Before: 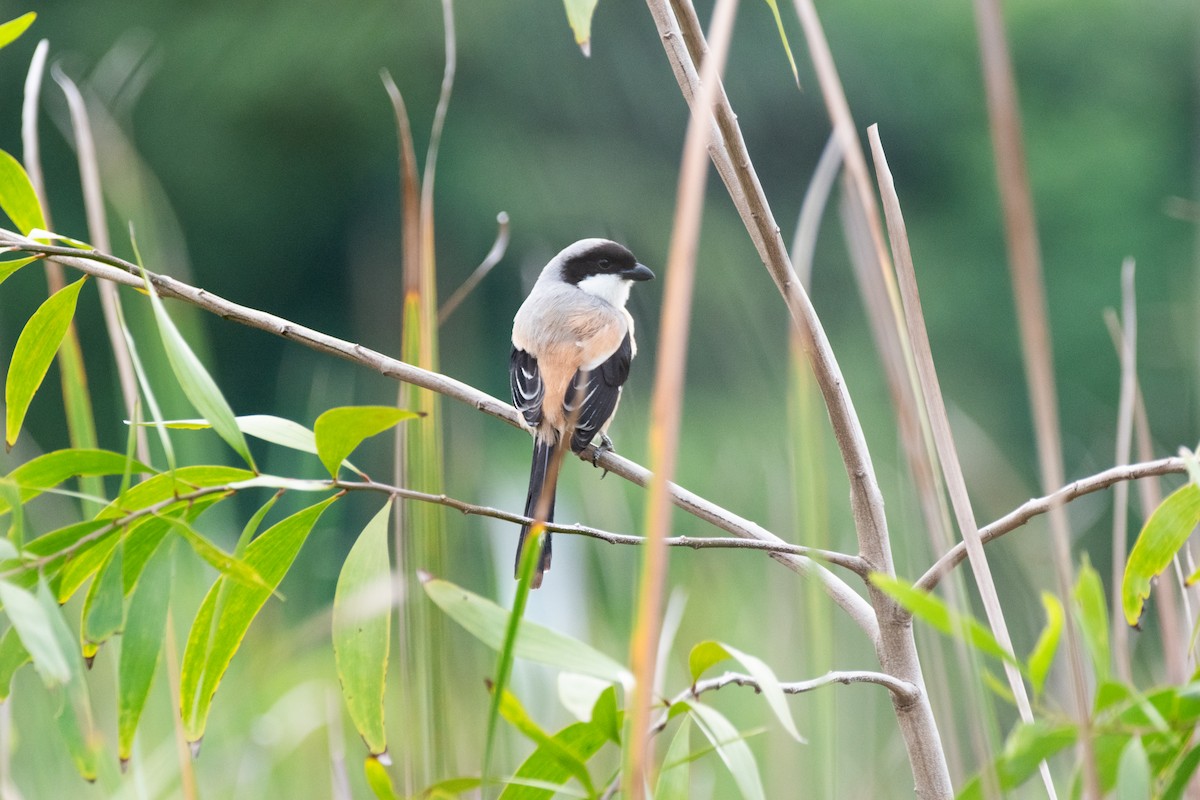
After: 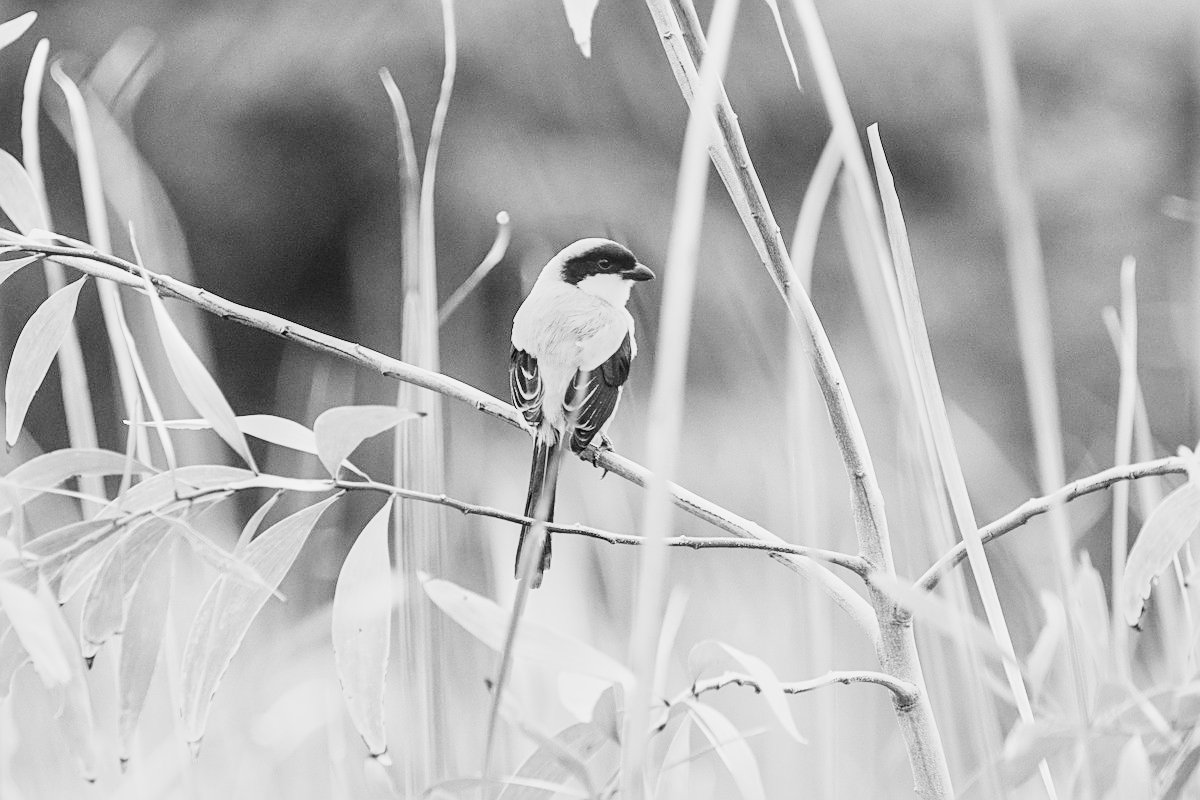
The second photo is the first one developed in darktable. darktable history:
sharpen: on, module defaults
base curve: curves: ch0 [(0, 0) (0.028, 0.03) (0.121, 0.232) (0.46, 0.748) (0.859, 0.968) (1, 1)], preserve colors none
monochrome: a -92.57, b 58.91
local contrast: on, module defaults
shadows and highlights: shadows 25, highlights -25
tone curve: curves: ch0 [(0, 0.013) (0.104, 0.103) (0.258, 0.267) (0.448, 0.487) (0.709, 0.794) (0.895, 0.915) (0.994, 0.971)]; ch1 [(0, 0) (0.335, 0.298) (0.446, 0.413) (0.488, 0.484) (0.515, 0.508) (0.584, 0.623) (0.635, 0.661) (1, 1)]; ch2 [(0, 0) (0.314, 0.306) (0.436, 0.447) (0.502, 0.503) (0.538, 0.541) (0.568, 0.603) (0.641, 0.635) (0.717, 0.701) (1, 1)], color space Lab, independent channels, preserve colors none
color balance rgb: perceptual saturation grading › global saturation 25%, global vibrance 10%
